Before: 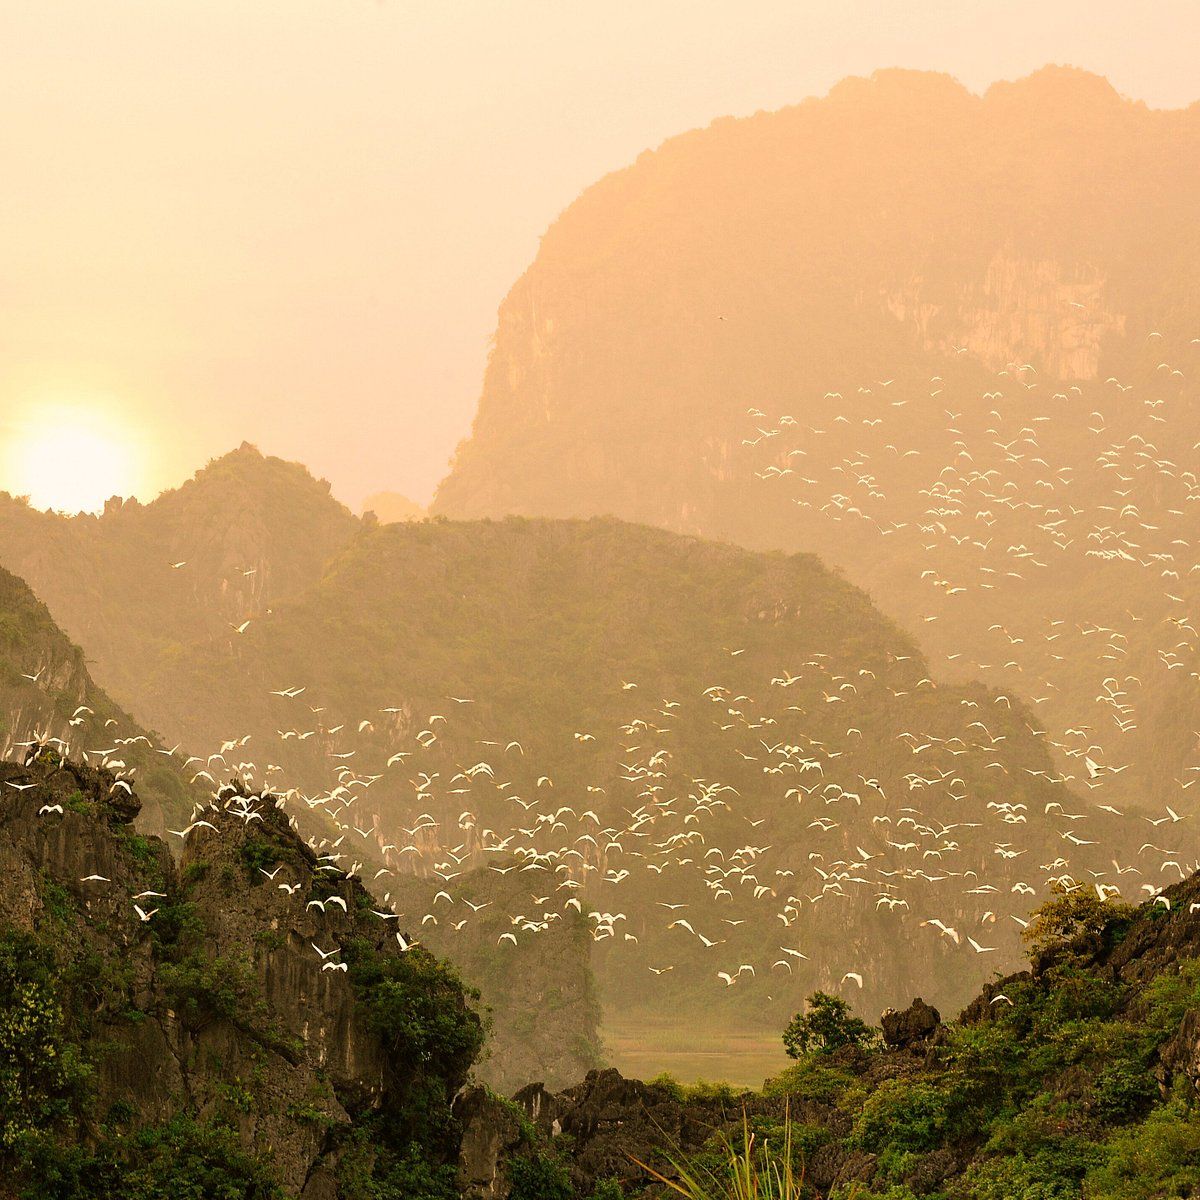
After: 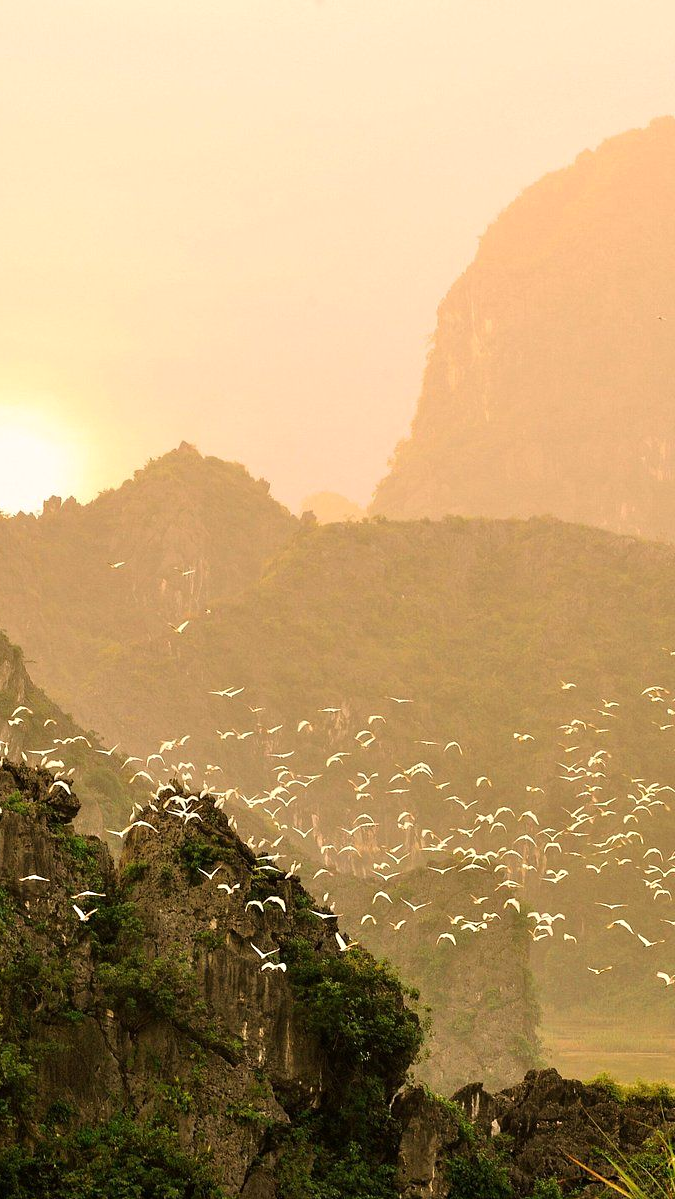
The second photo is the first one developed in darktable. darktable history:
crop: left 5.114%, right 38.589%
tone equalizer: -8 EV 0.001 EV, -7 EV -0.004 EV, -6 EV 0.009 EV, -5 EV 0.032 EV, -4 EV 0.276 EV, -3 EV 0.644 EV, -2 EV 0.584 EV, -1 EV 0.187 EV, +0 EV 0.024 EV
